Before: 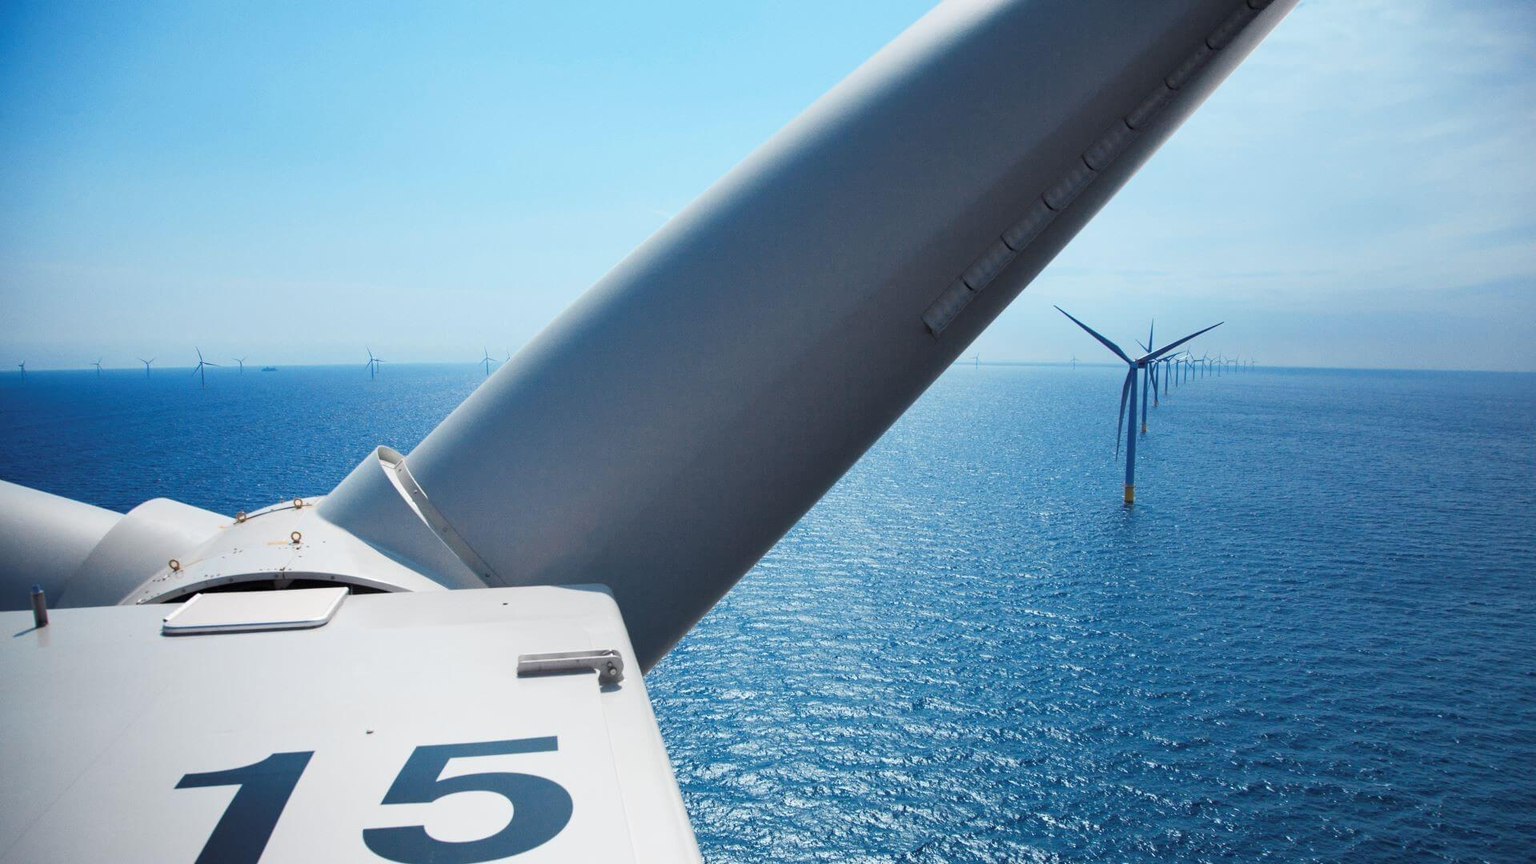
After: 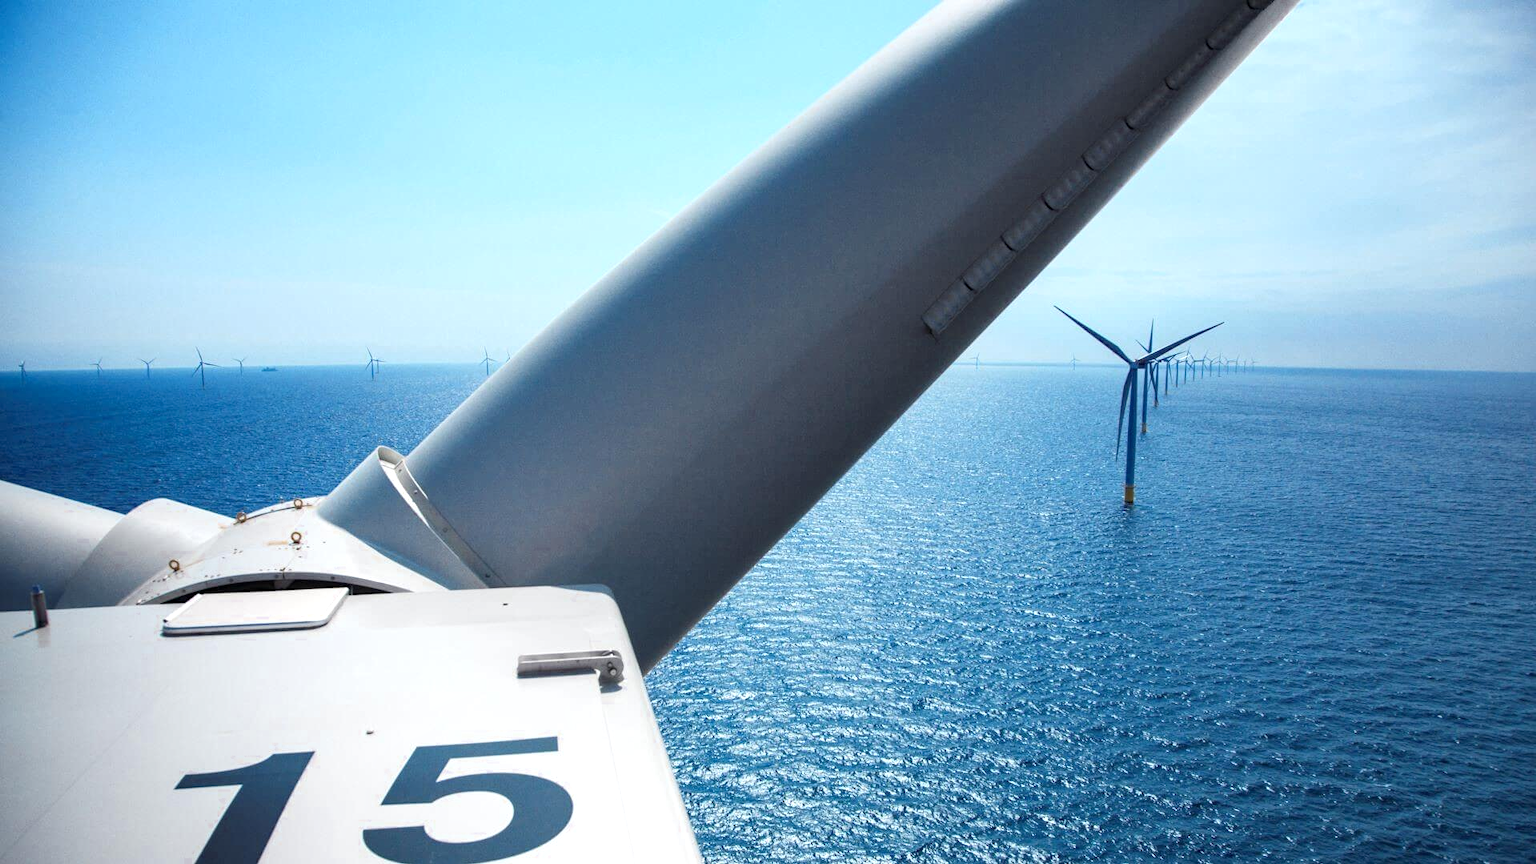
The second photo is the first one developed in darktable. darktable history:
exposure: exposure 0.207 EV, compensate highlight preservation false
local contrast: highlights 83%, shadows 81%
color zones: curves: ch0 [(0.27, 0.396) (0.563, 0.504) (0.75, 0.5) (0.787, 0.307)]
